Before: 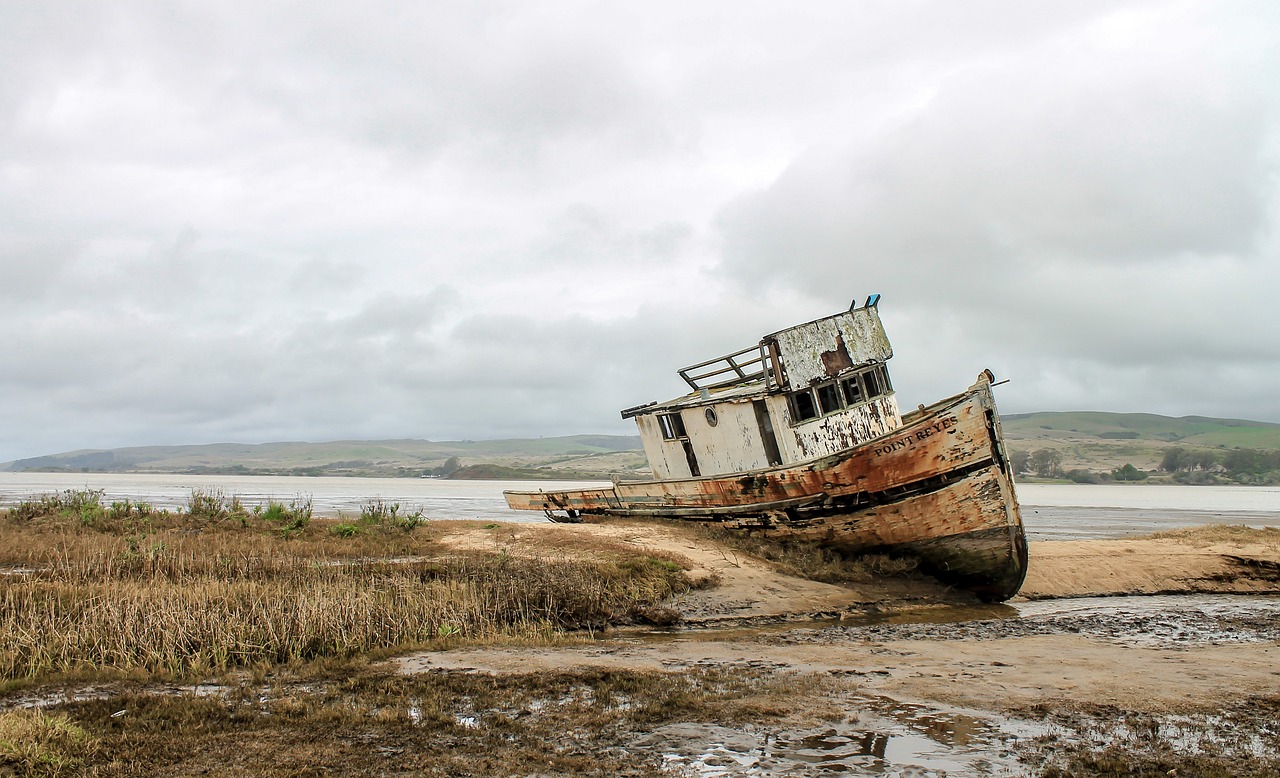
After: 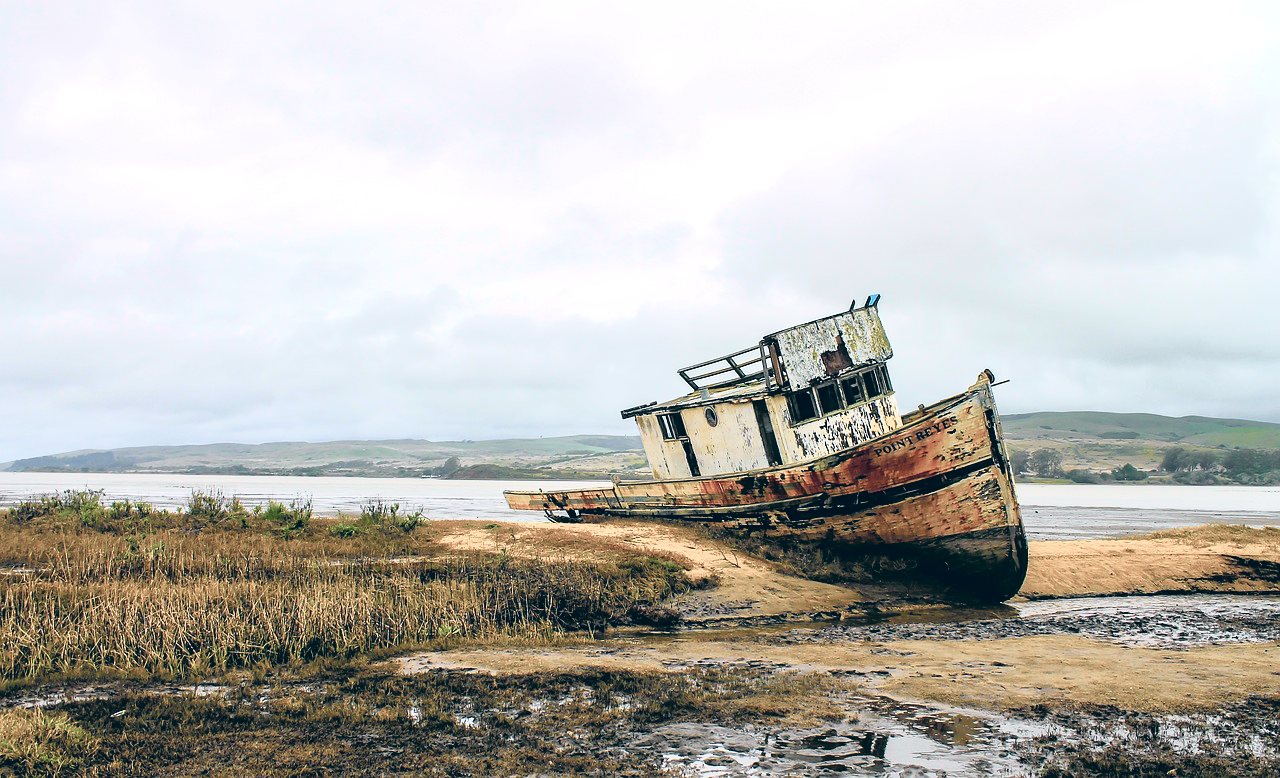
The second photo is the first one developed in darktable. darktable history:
color balance: lift [1.016, 0.983, 1, 1.017], gamma [0.958, 1, 1, 1], gain [0.981, 1.007, 0.993, 1.002], input saturation 118.26%, contrast 13.43%, contrast fulcrum 21.62%, output saturation 82.76%
tone curve: curves: ch0 [(0, 0) (0.105, 0.044) (0.195, 0.128) (0.283, 0.283) (0.384, 0.404) (0.485, 0.531) (0.638, 0.681) (0.795, 0.879) (1, 0.977)]; ch1 [(0, 0) (0.161, 0.092) (0.35, 0.33) (0.379, 0.401) (0.456, 0.469) (0.498, 0.503) (0.531, 0.537) (0.596, 0.621) (0.635, 0.671) (1, 1)]; ch2 [(0, 0) (0.371, 0.362) (0.437, 0.437) (0.483, 0.484) (0.53, 0.515) (0.56, 0.58) (0.622, 0.606) (1, 1)], color space Lab, independent channels, preserve colors none
velvia: on, module defaults
